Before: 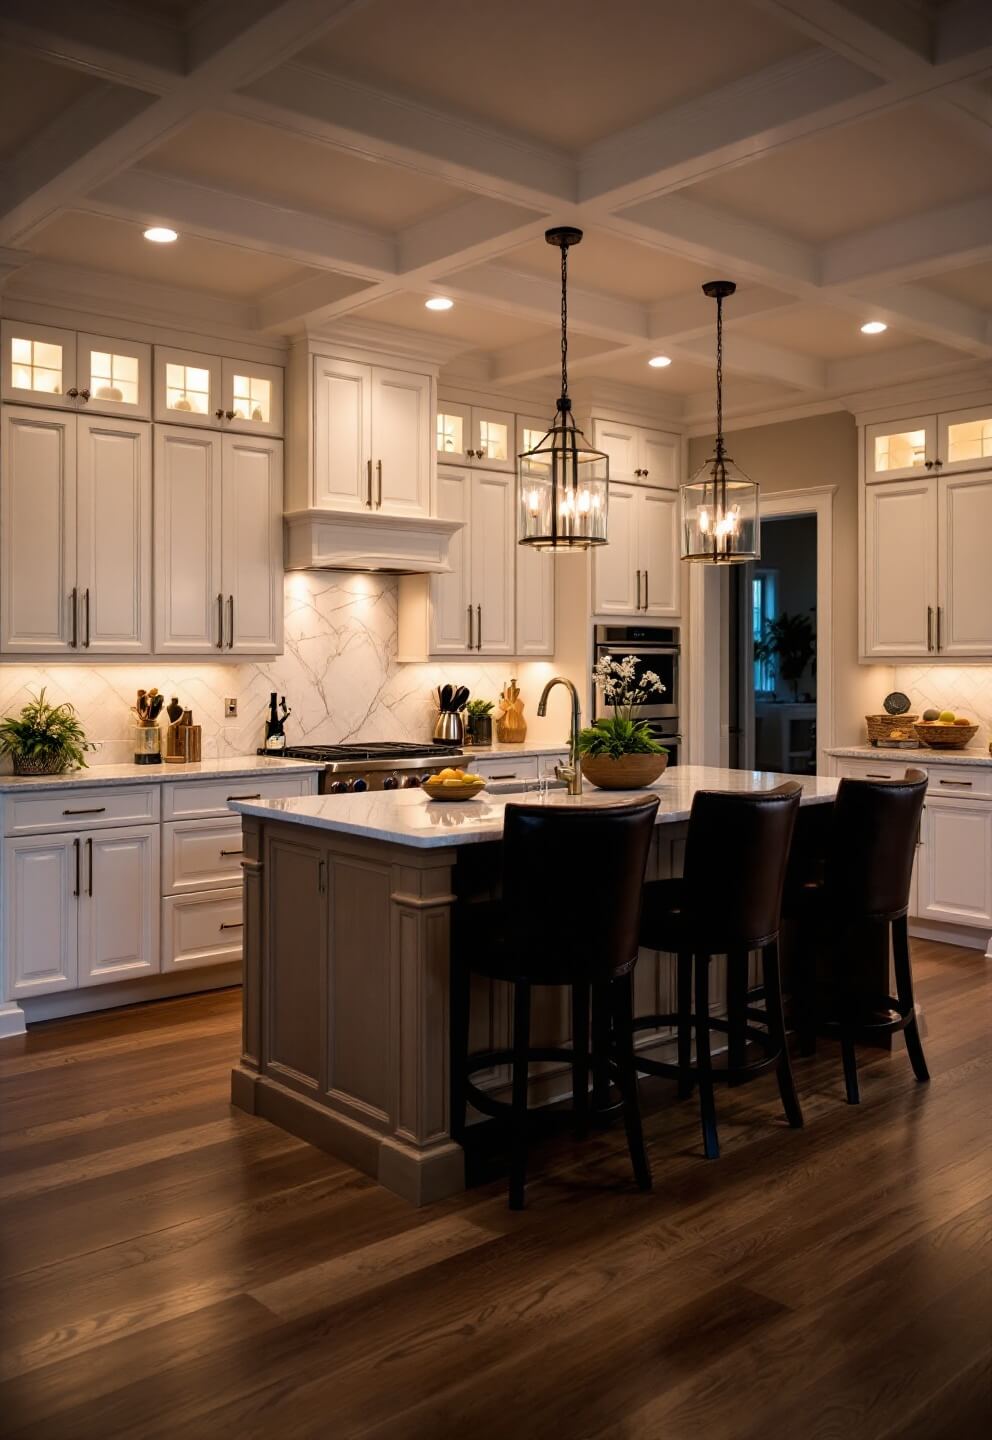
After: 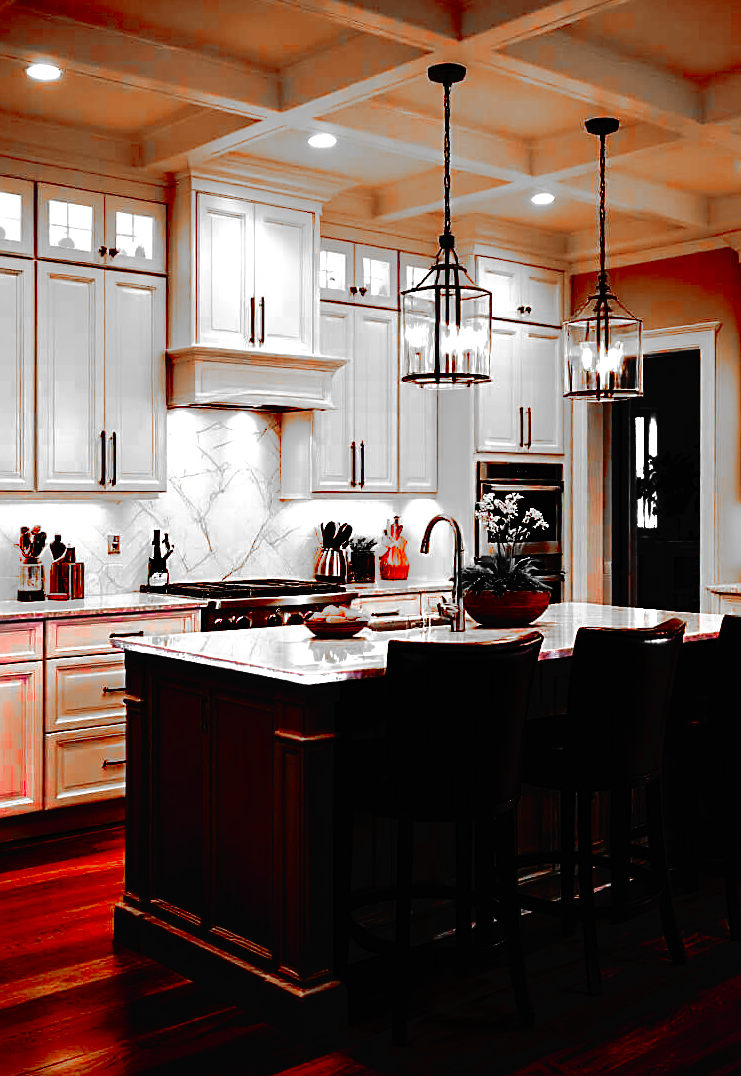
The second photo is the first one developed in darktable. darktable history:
levels: levels [0, 0.474, 0.947]
crop and rotate: left 11.831%, top 11.346%, right 13.429%, bottom 13.899%
contrast brightness saturation: brightness 0.15
tone curve: curves: ch0 [(0, 0) (0.003, 0.005) (0.011, 0.005) (0.025, 0.006) (0.044, 0.008) (0.069, 0.01) (0.1, 0.012) (0.136, 0.015) (0.177, 0.019) (0.224, 0.017) (0.277, 0.015) (0.335, 0.018) (0.399, 0.043) (0.468, 0.118) (0.543, 0.349) (0.623, 0.591) (0.709, 0.88) (0.801, 0.983) (0.898, 0.973) (1, 1)], preserve colors none
color zones: curves: ch0 [(0, 0.352) (0.143, 0.407) (0.286, 0.386) (0.429, 0.431) (0.571, 0.829) (0.714, 0.853) (0.857, 0.833) (1, 0.352)]; ch1 [(0, 0.604) (0.072, 0.726) (0.096, 0.608) (0.205, 0.007) (0.571, -0.006) (0.839, -0.013) (0.857, -0.012) (1, 0.604)]
sharpen: on, module defaults
color balance rgb: perceptual saturation grading › global saturation 25%, perceptual brilliance grading › mid-tones 10%, perceptual brilliance grading › shadows 15%, global vibrance 20%
